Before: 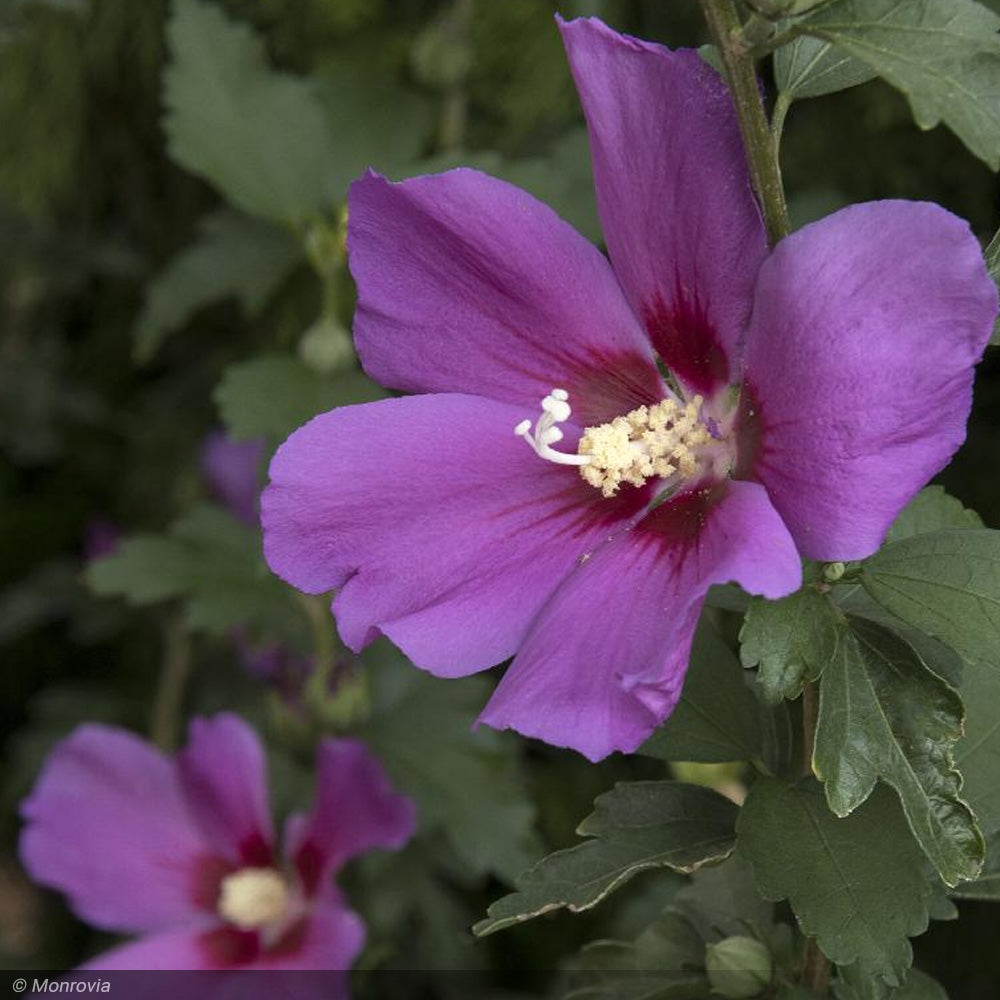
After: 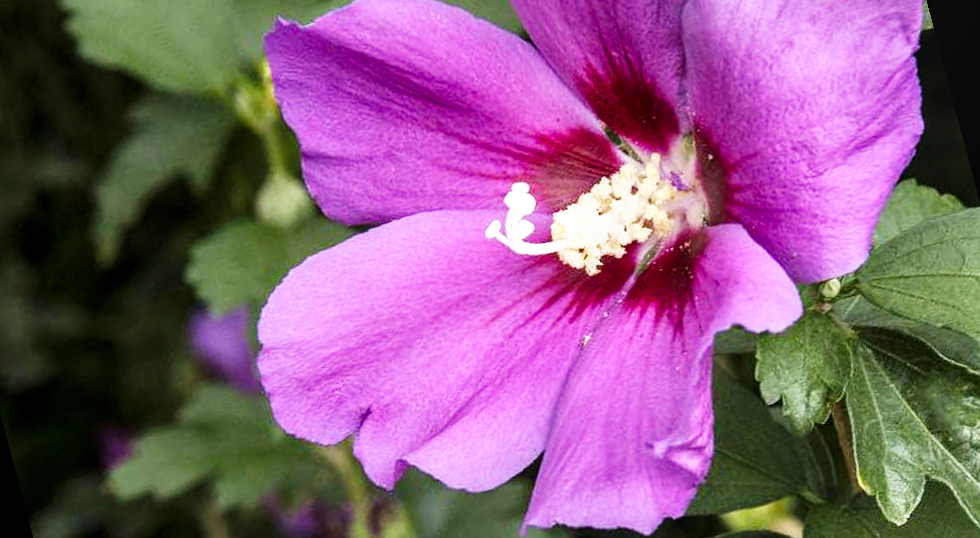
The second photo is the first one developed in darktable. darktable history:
local contrast: on, module defaults
base curve: curves: ch0 [(0, 0) (0.007, 0.004) (0.027, 0.03) (0.046, 0.07) (0.207, 0.54) (0.442, 0.872) (0.673, 0.972) (1, 1)], preserve colors none
rotate and perspective: rotation -14.8°, crop left 0.1, crop right 0.903, crop top 0.25, crop bottom 0.748
crop and rotate: top 0%, bottom 11.49%
